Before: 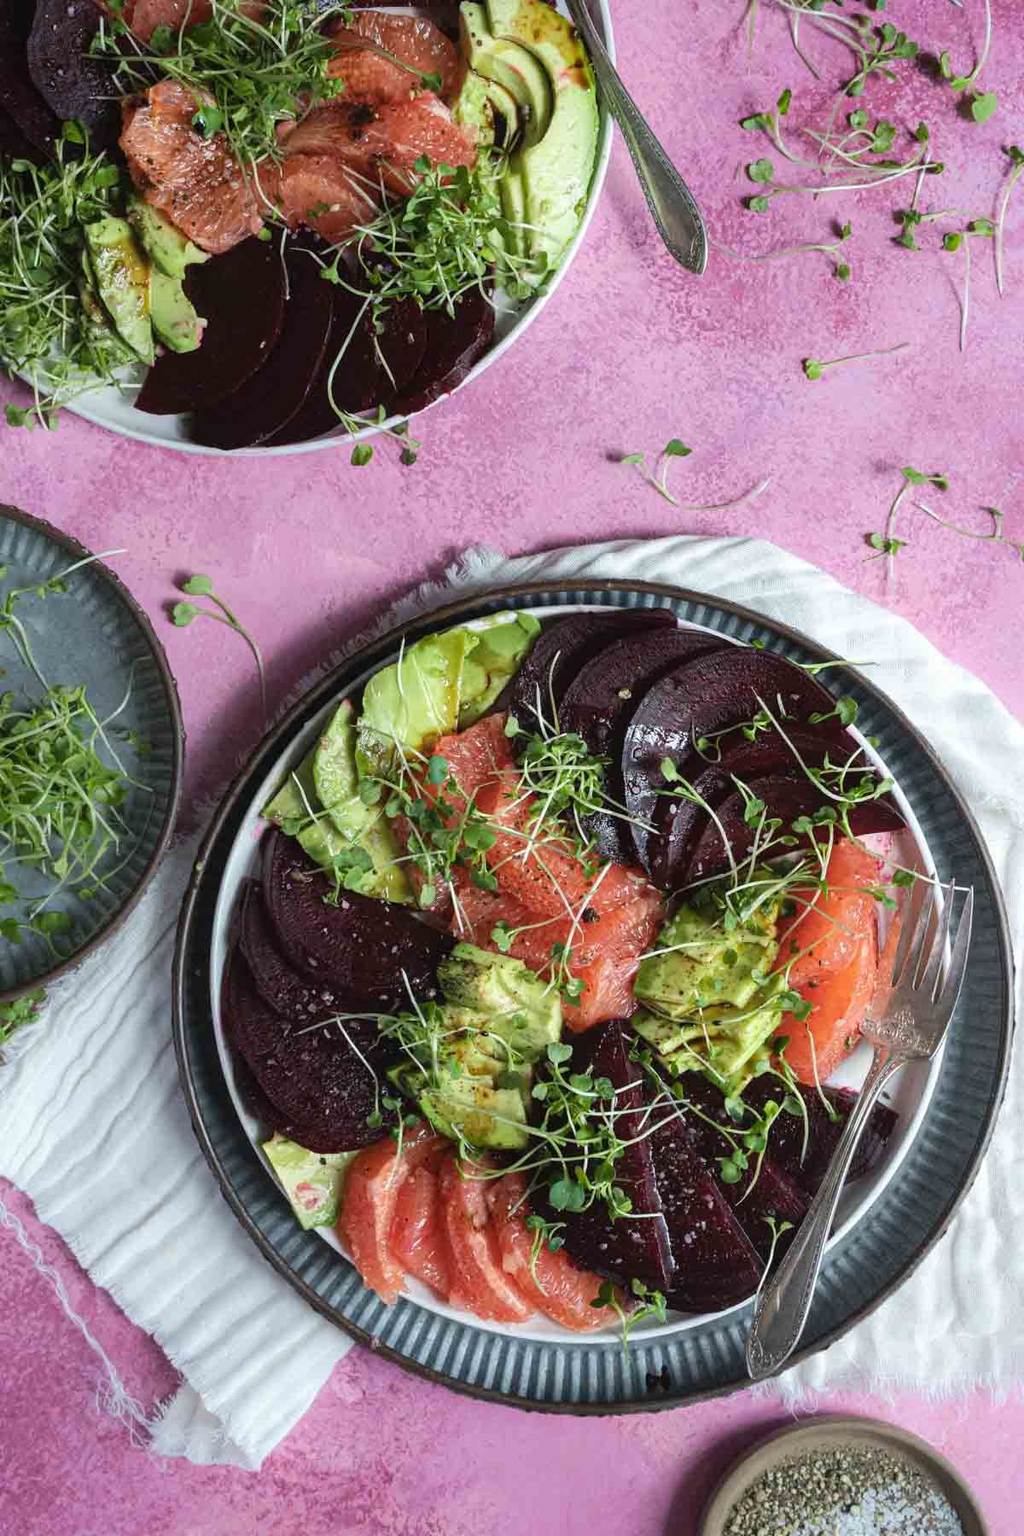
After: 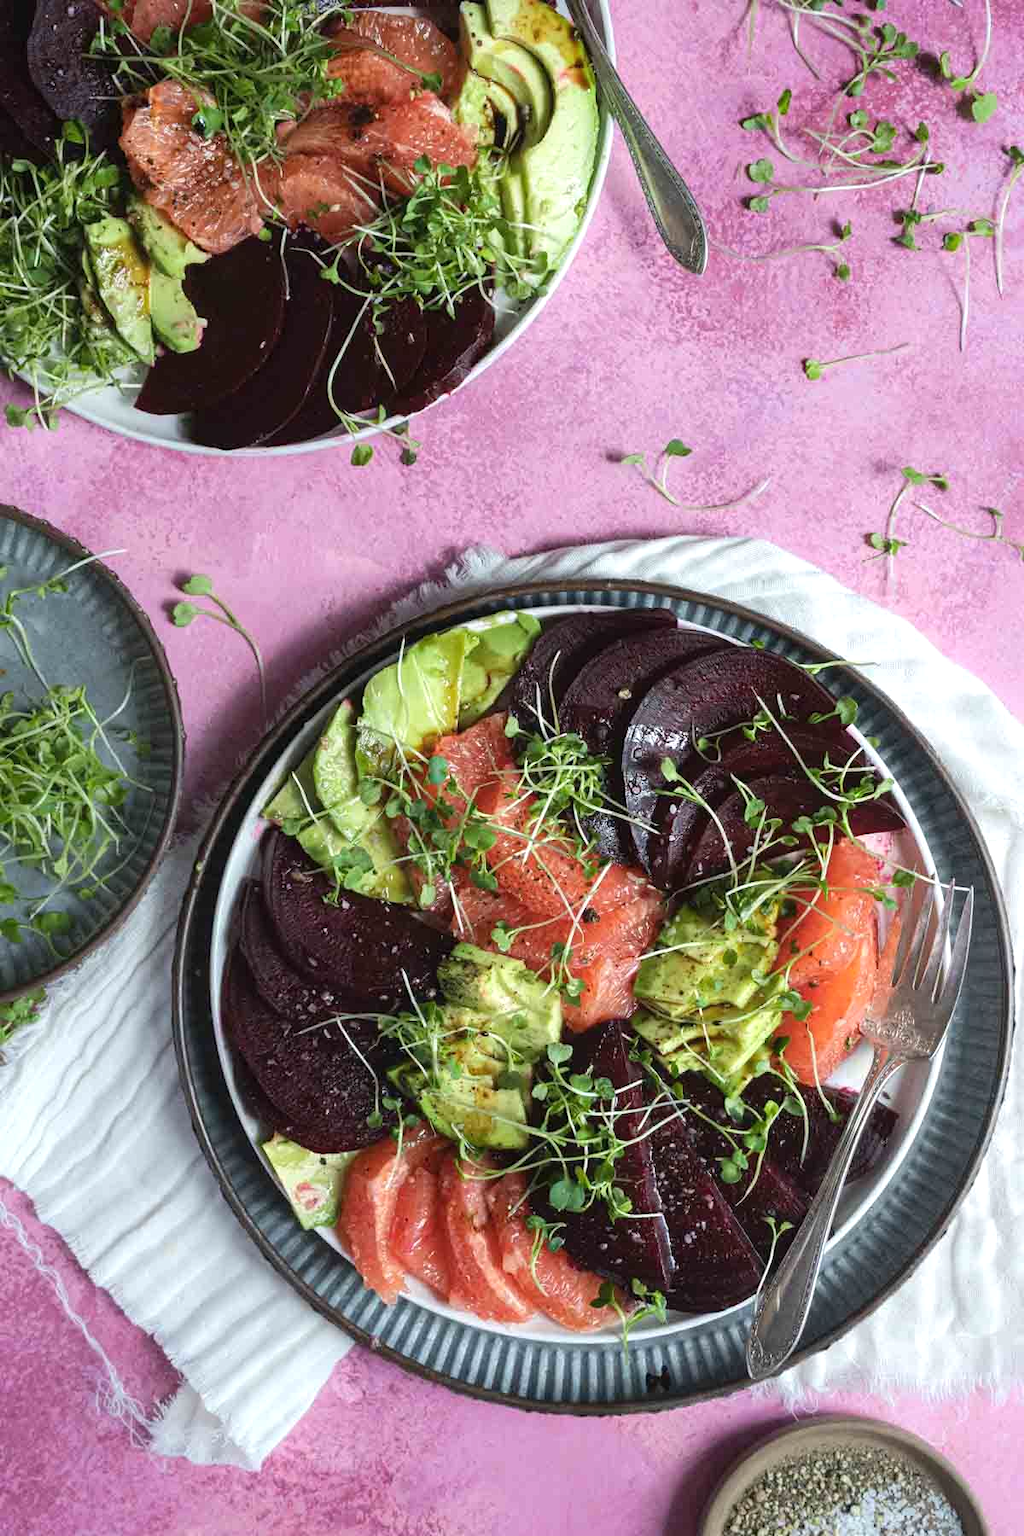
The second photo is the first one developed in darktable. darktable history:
exposure: exposure 0.198 EV, compensate highlight preservation false
